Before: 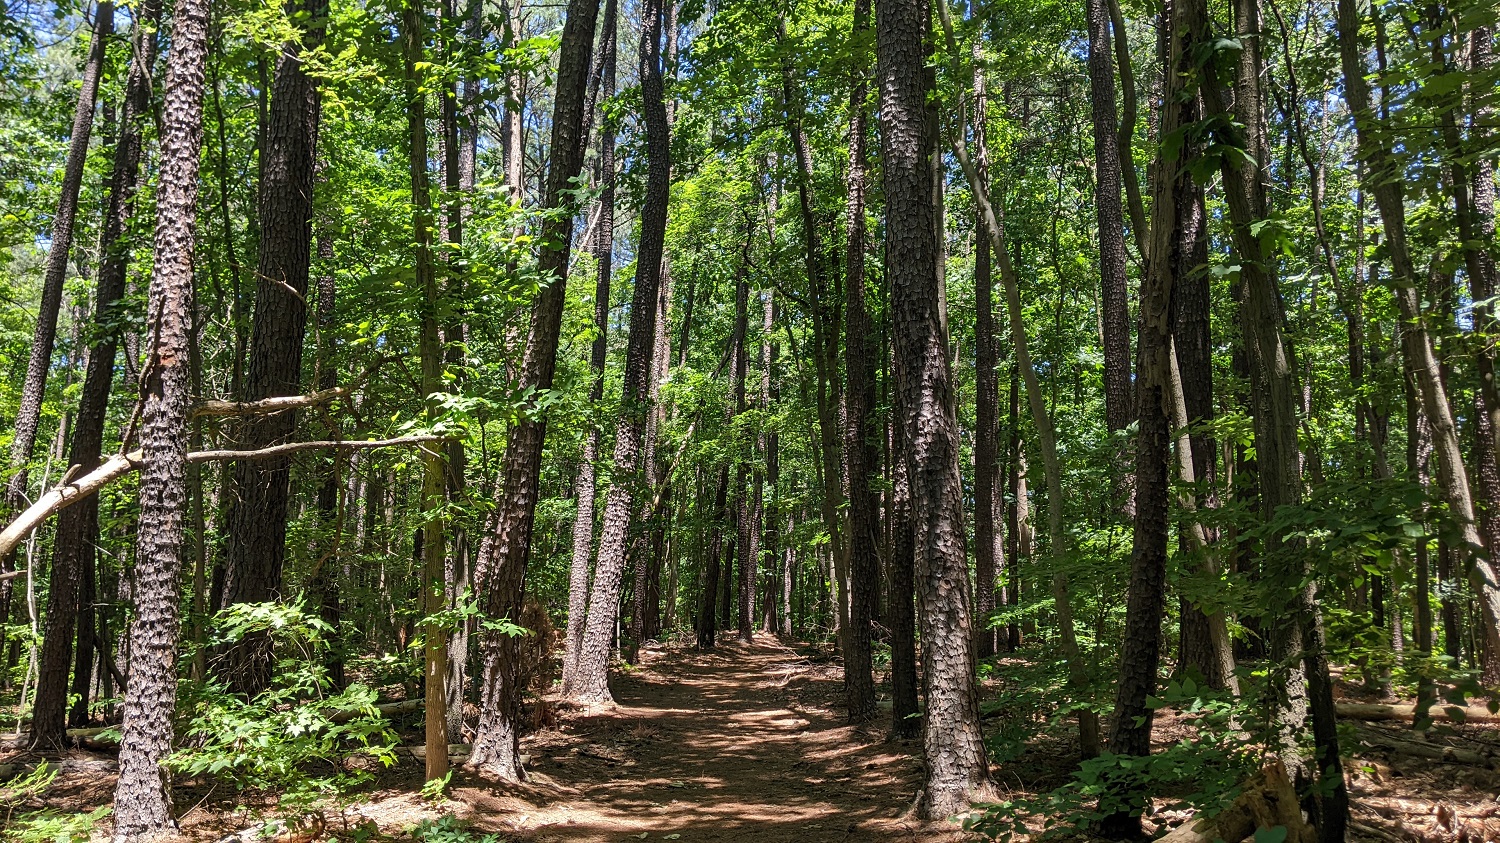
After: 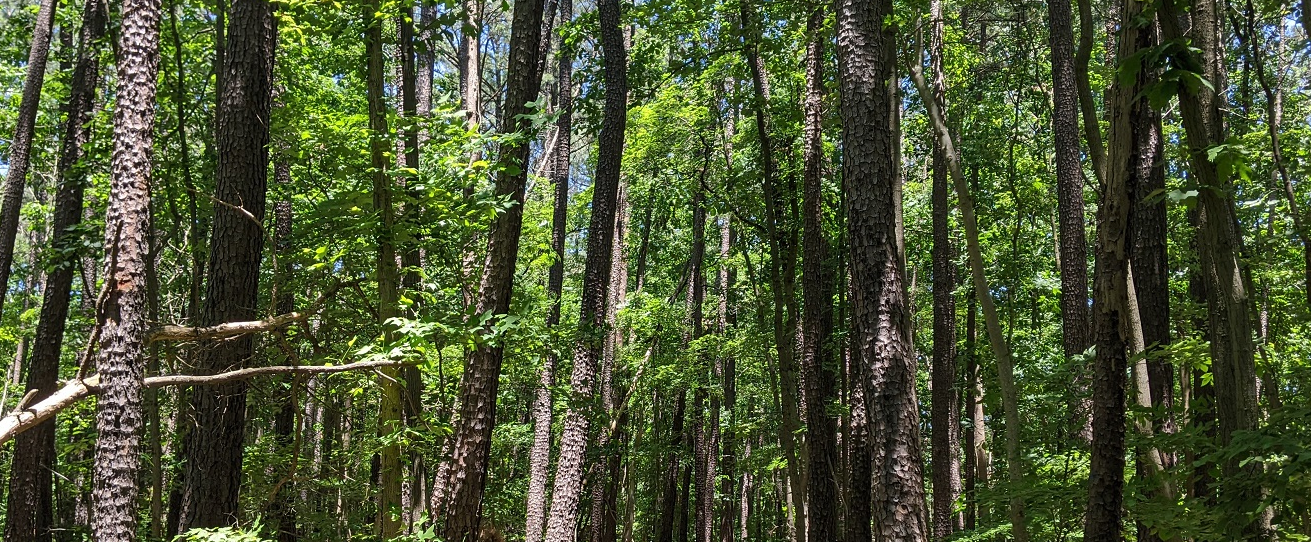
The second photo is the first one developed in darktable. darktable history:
crop: left 2.931%, top 8.934%, right 9.637%, bottom 26.654%
